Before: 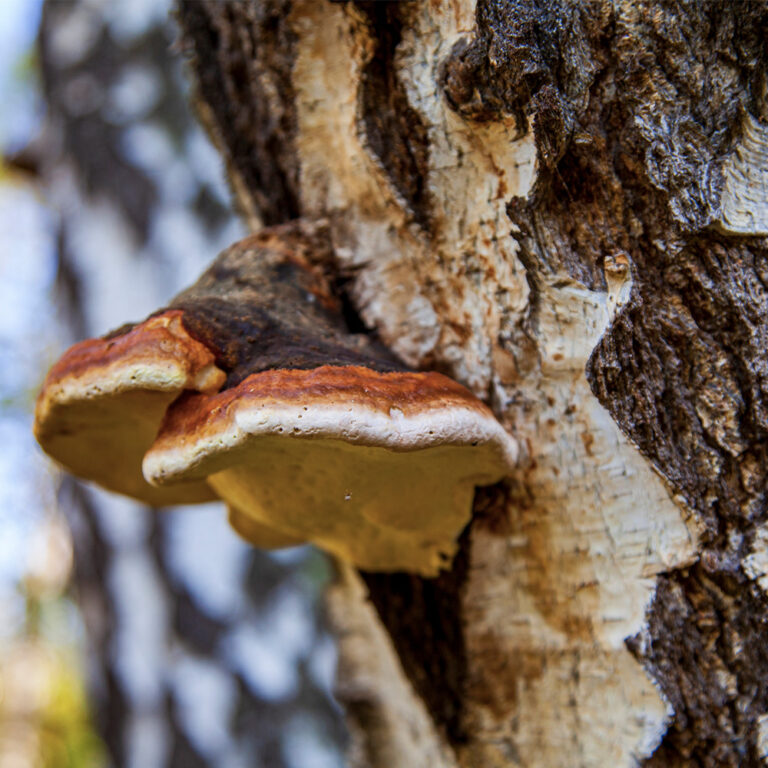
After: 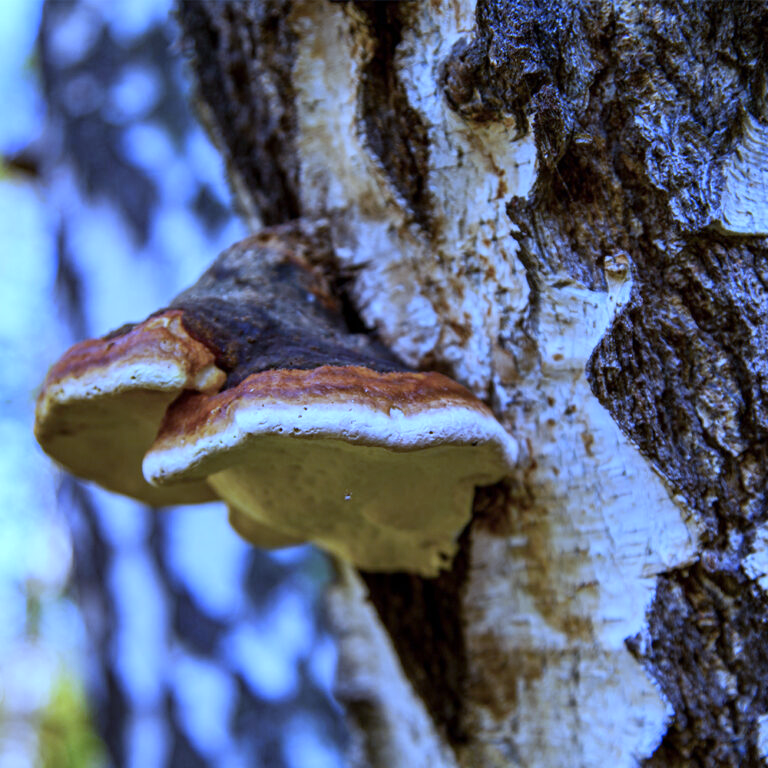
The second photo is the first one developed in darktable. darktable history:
white balance: red 0.766, blue 1.537
exposure: exposure 0.127 EV, compensate highlight preservation false
